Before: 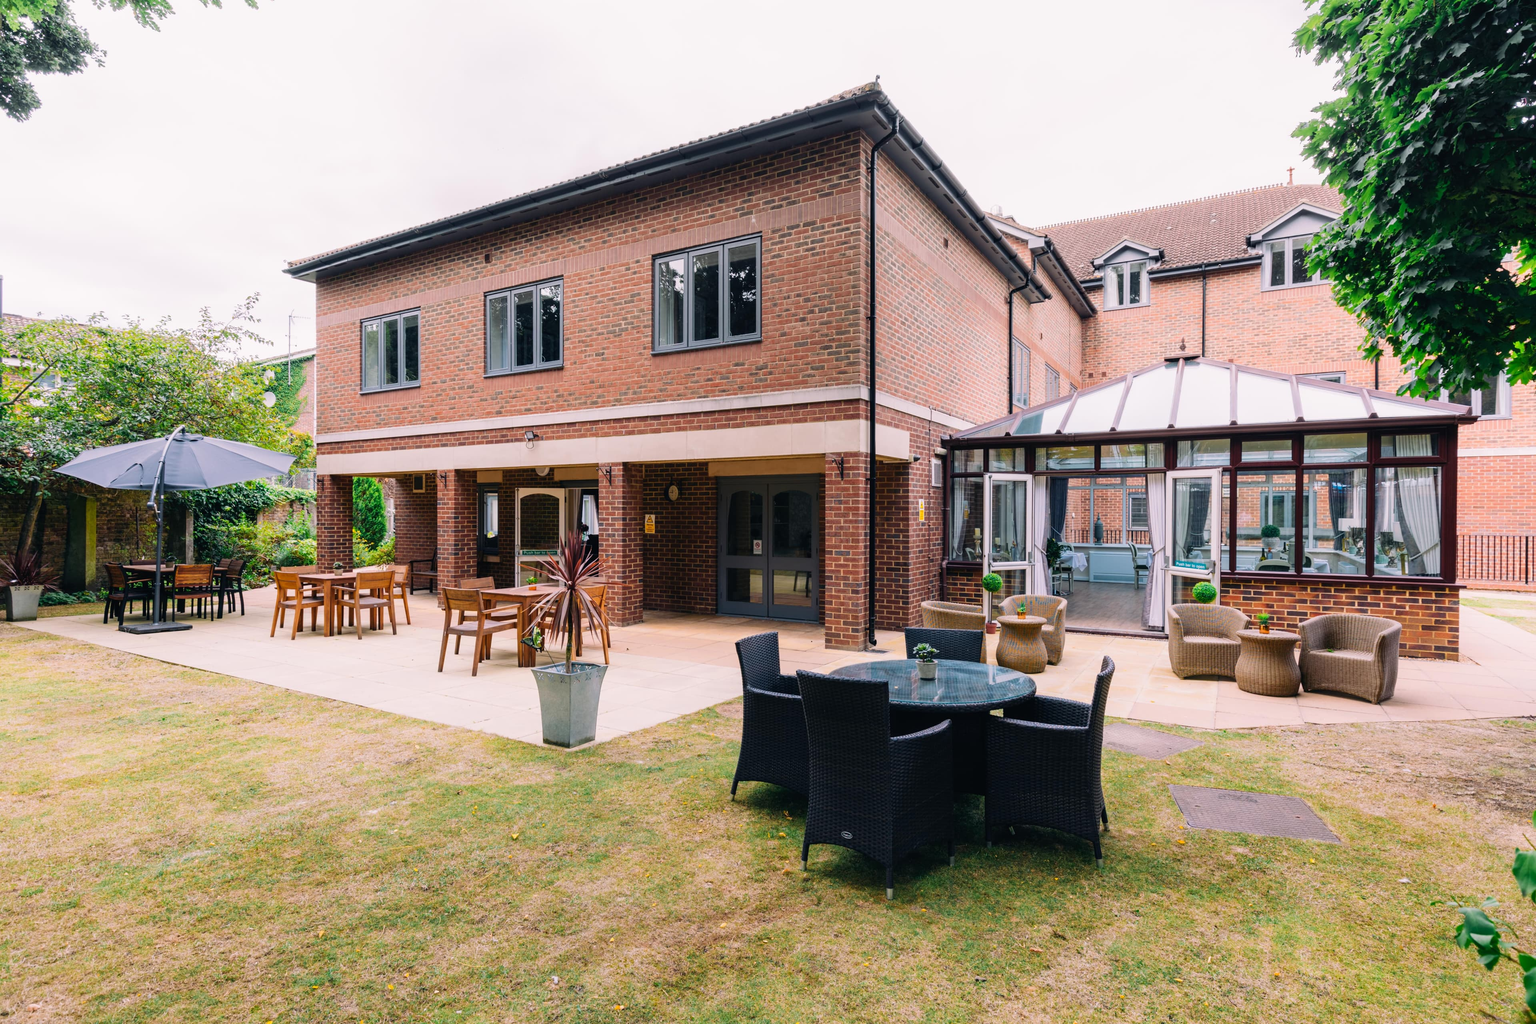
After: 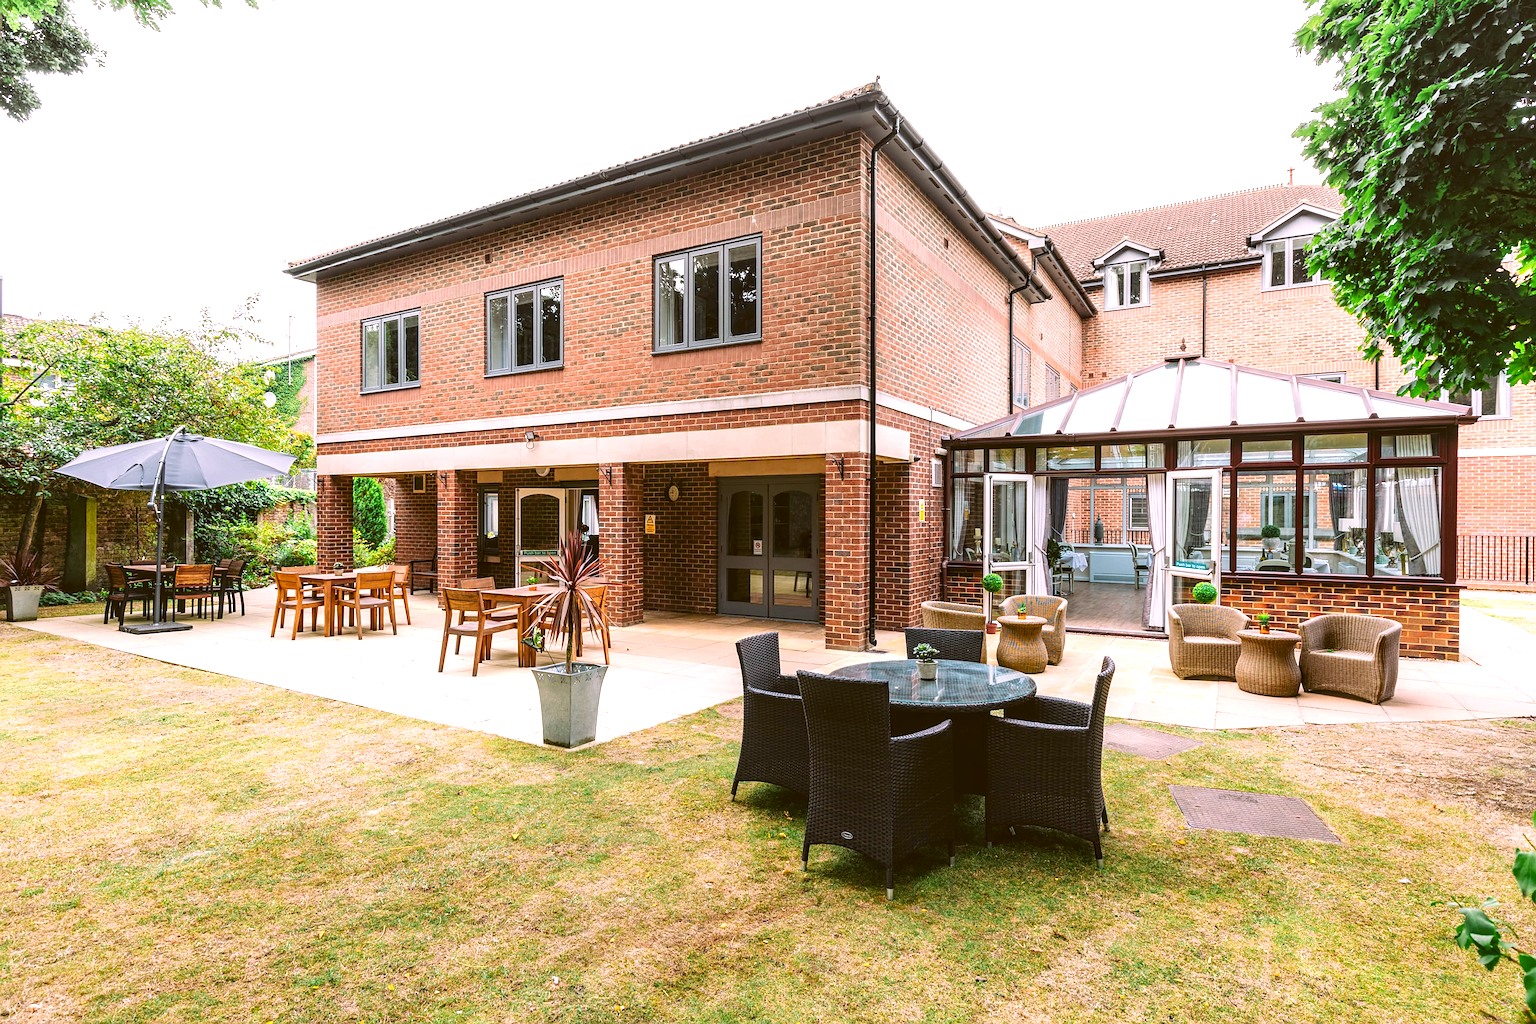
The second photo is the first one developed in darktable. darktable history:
color correction: highlights a* -0.34, highlights b* 0.155, shadows a* 5.19, shadows b* 20.56
exposure: black level correction -0.002, exposure 0.538 EV, compensate exposure bias true, compensate highlight preservation false
sharpen: on, module defaults
local contrast: on, module defaults
